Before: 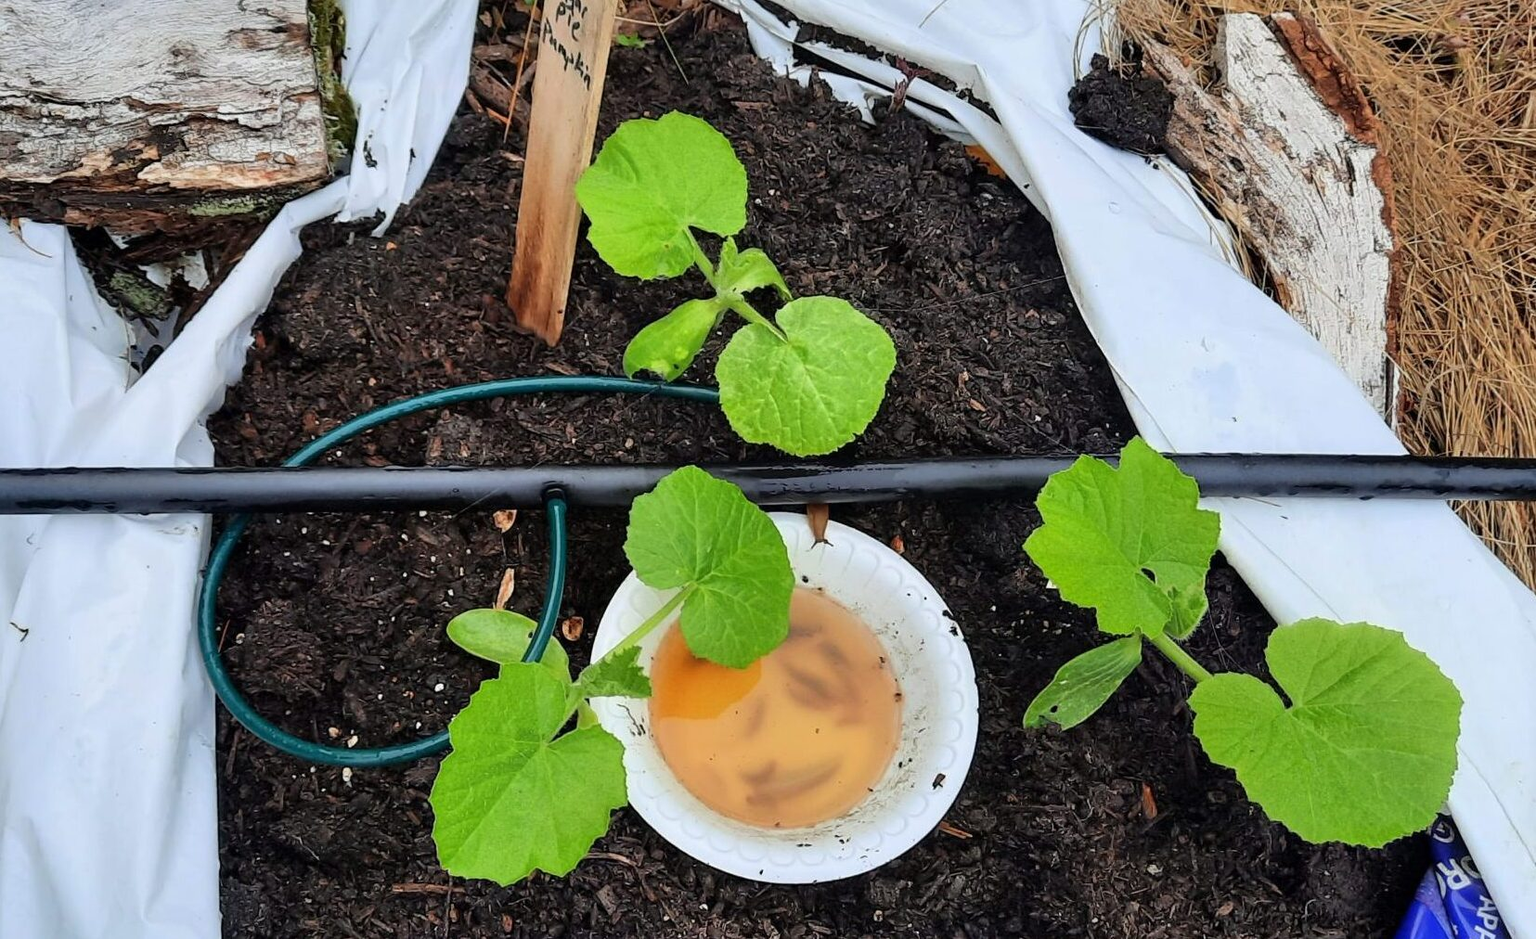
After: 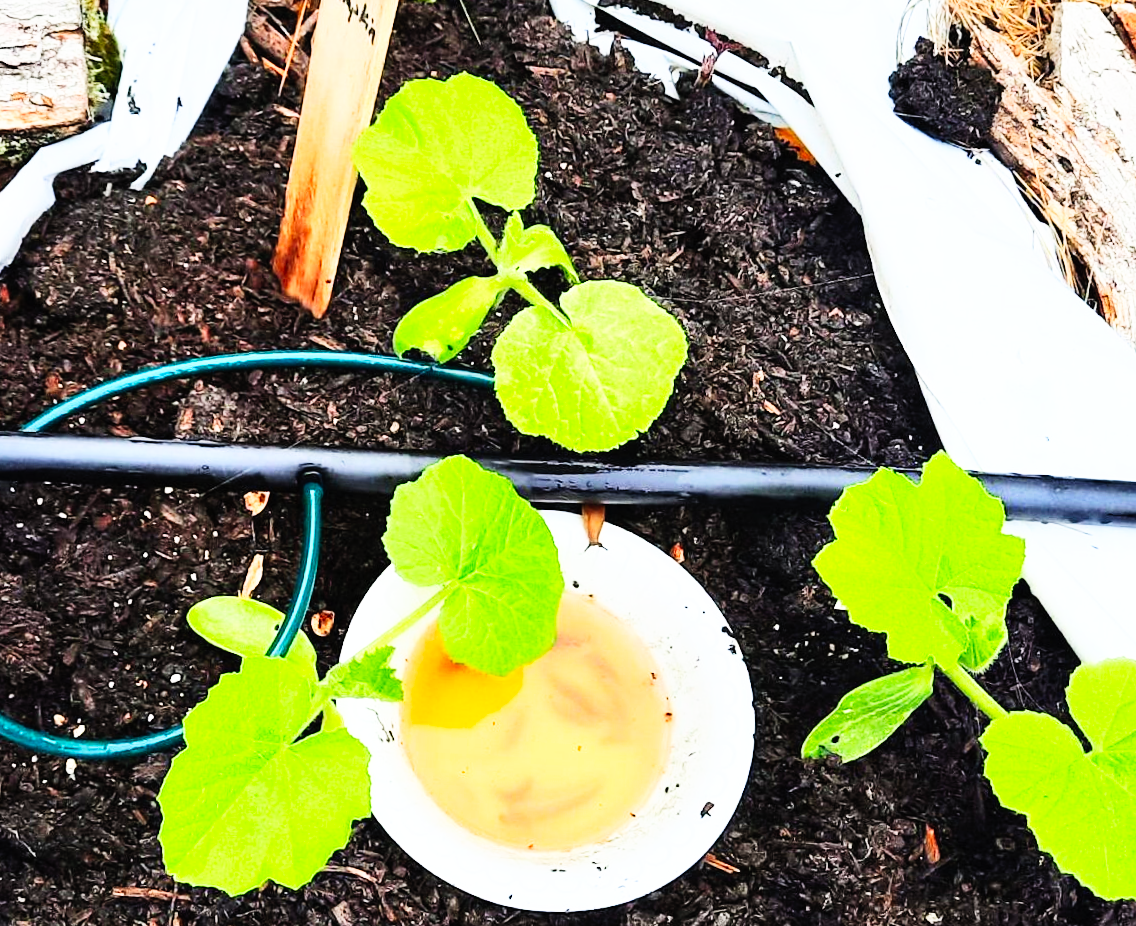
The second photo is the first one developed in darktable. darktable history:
contrast brightness saturation: contrast 0.2, brightness 0.16, saturation 0.22
base curve: curves: ch0 [(0, 0) (0.007, 0.004) (0.027, 0.03) (0.046, 0.07) (0.207, 0.54) (0.442, 0.872) (0.673, 0.972) (1, 1)], preserve colors none
crop and rotate: angle -3.27°, left 14.277%, top 0.028%, right 10.766%, bottom 0.028%
